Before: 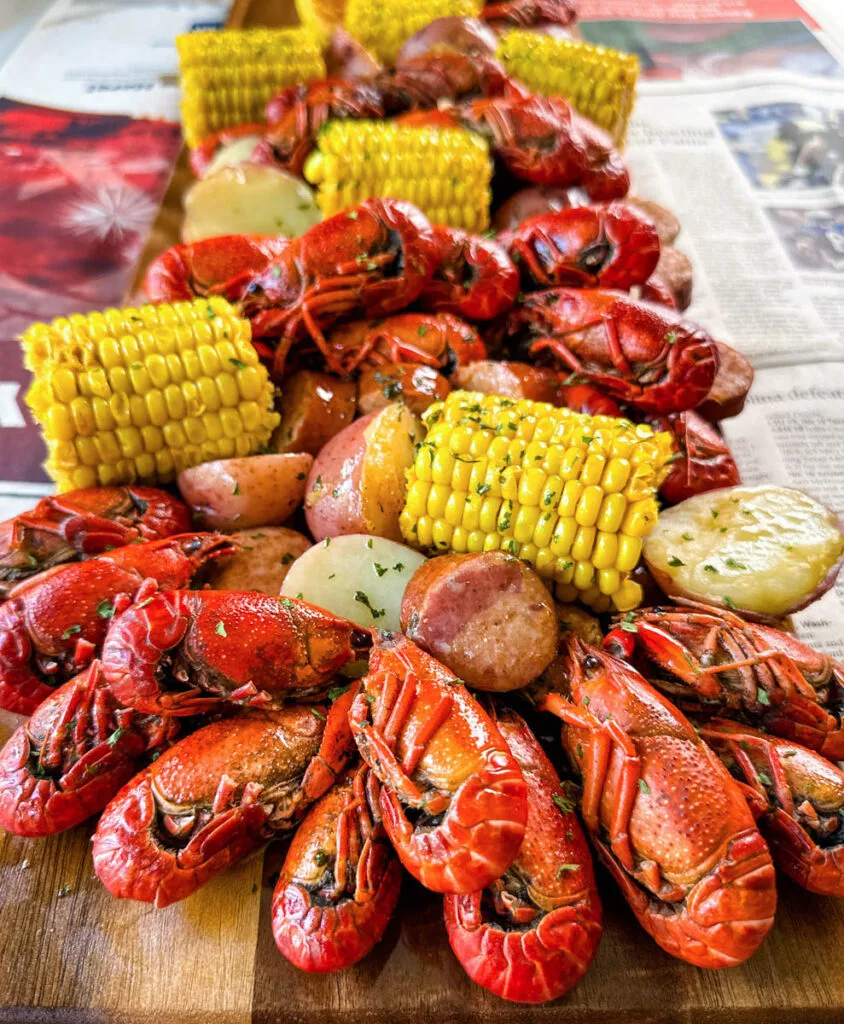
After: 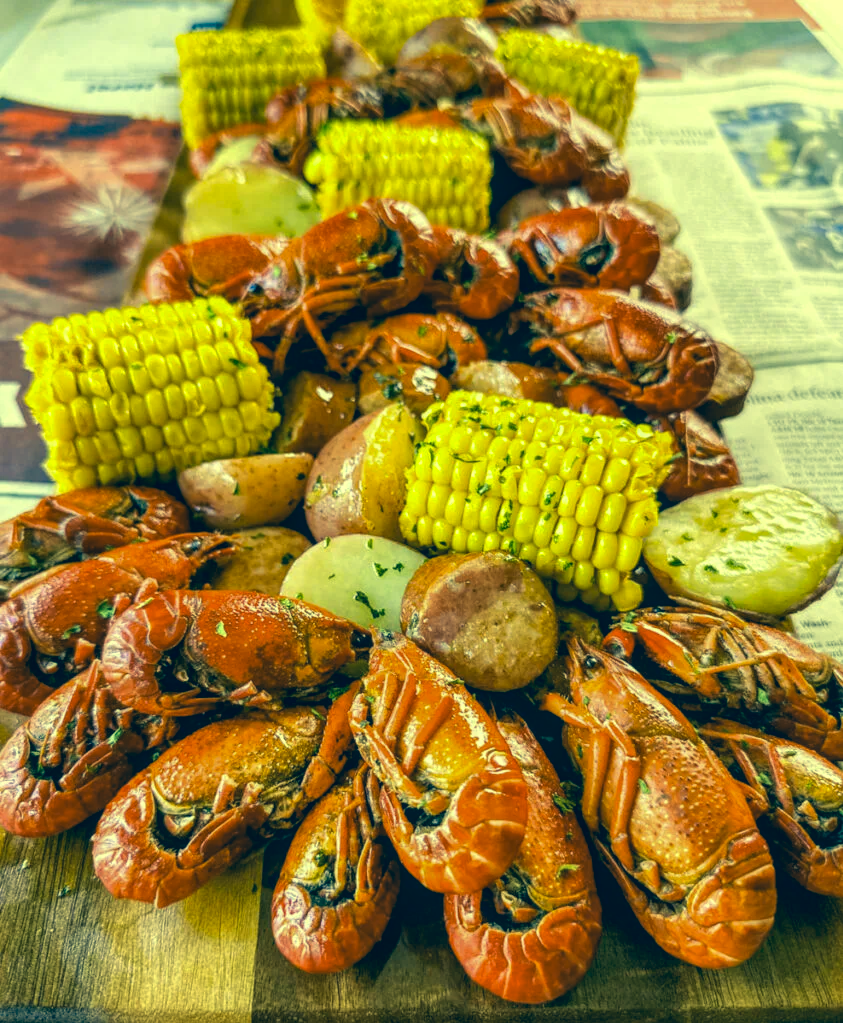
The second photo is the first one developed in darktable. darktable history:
rgb levels: mode RGB, independent channels, levels [[0, 0.474, 1], [0, 0.5, 1], [0, 0.5, 1]]
local contrast: on, module defaults
color correction: highlights a* -15.58, highlights b* 40, shadows a* -40, shadows b* -26.18
